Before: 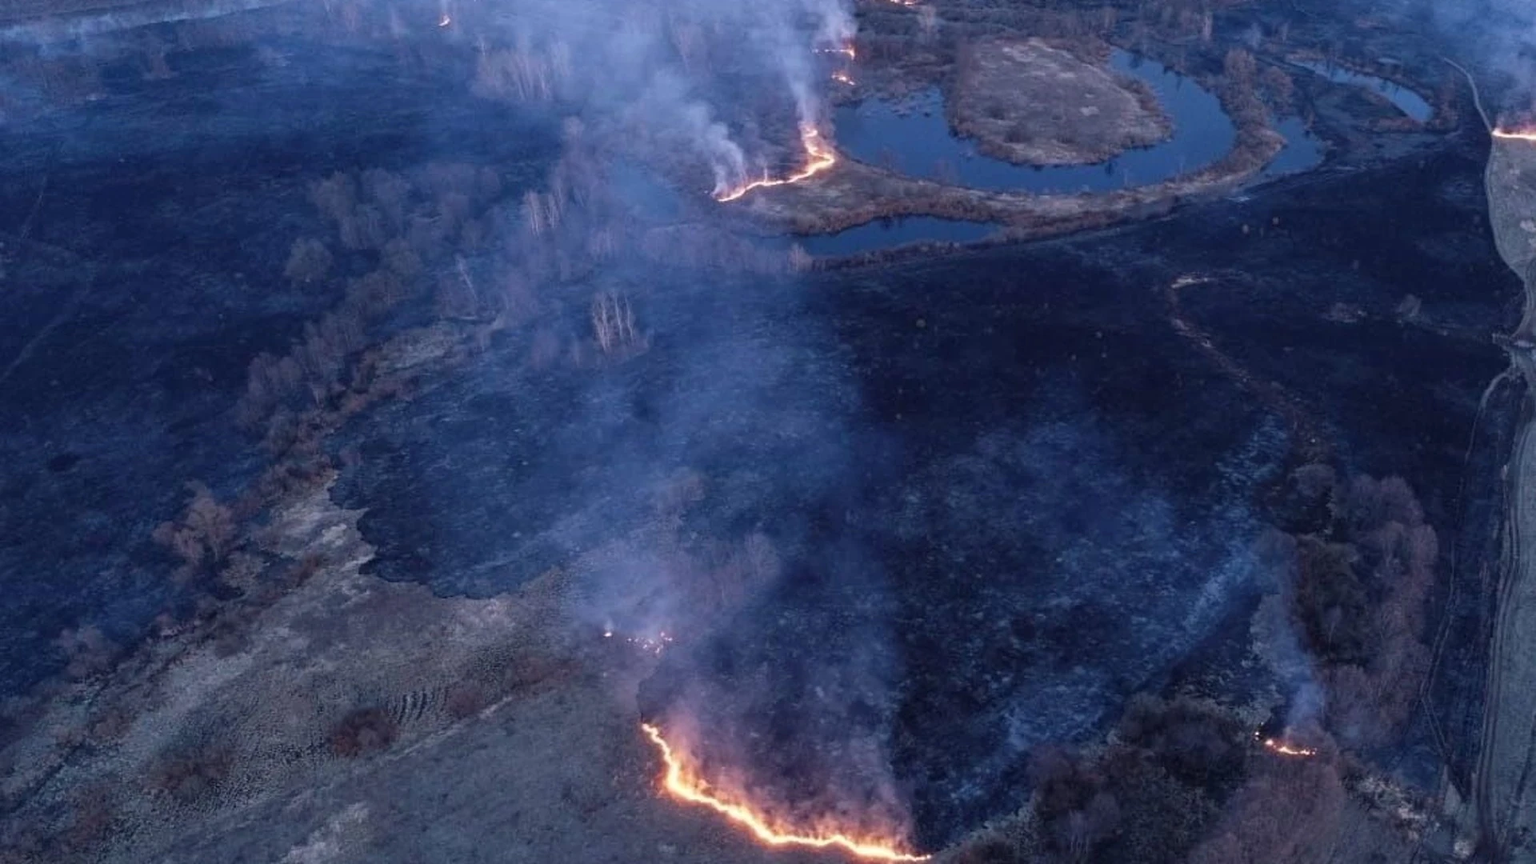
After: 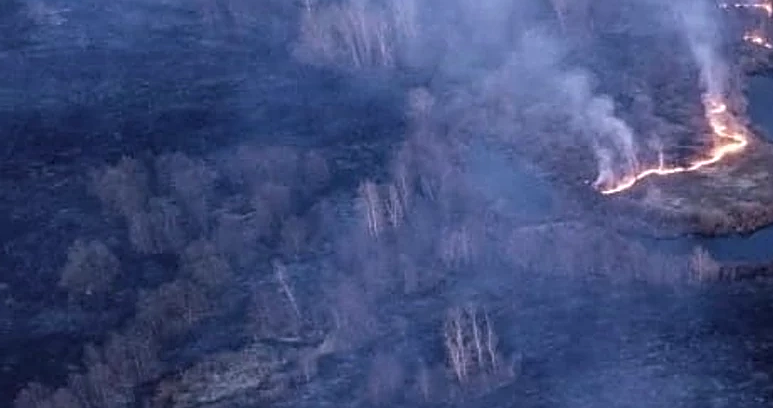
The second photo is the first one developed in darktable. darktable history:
color correction: highlights a* 3.16, highlights b* -1.12, shadows a* -0.112, shadows b* 2.6, saturation 0.978
crop: left 15.442%, top 5.453%, right 44.247%, bottom 56.767%
local contrast: on, module defaults
exposure: exposure -0.052 EV, compensate highlight preservation false
sharpen: amount 0.495
